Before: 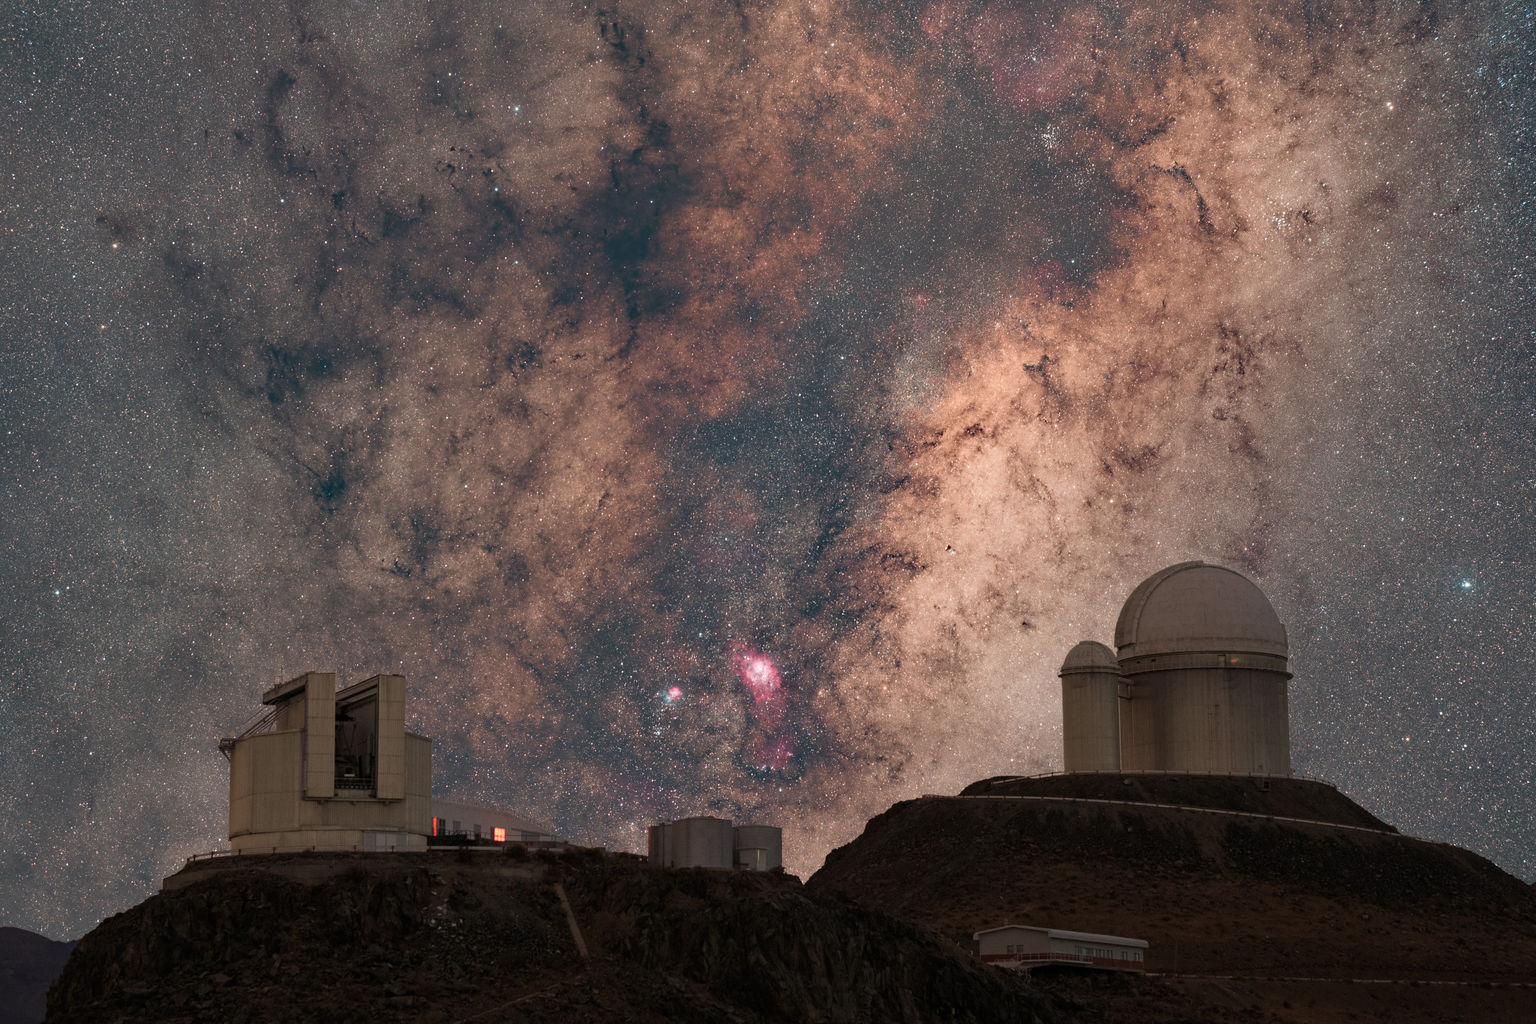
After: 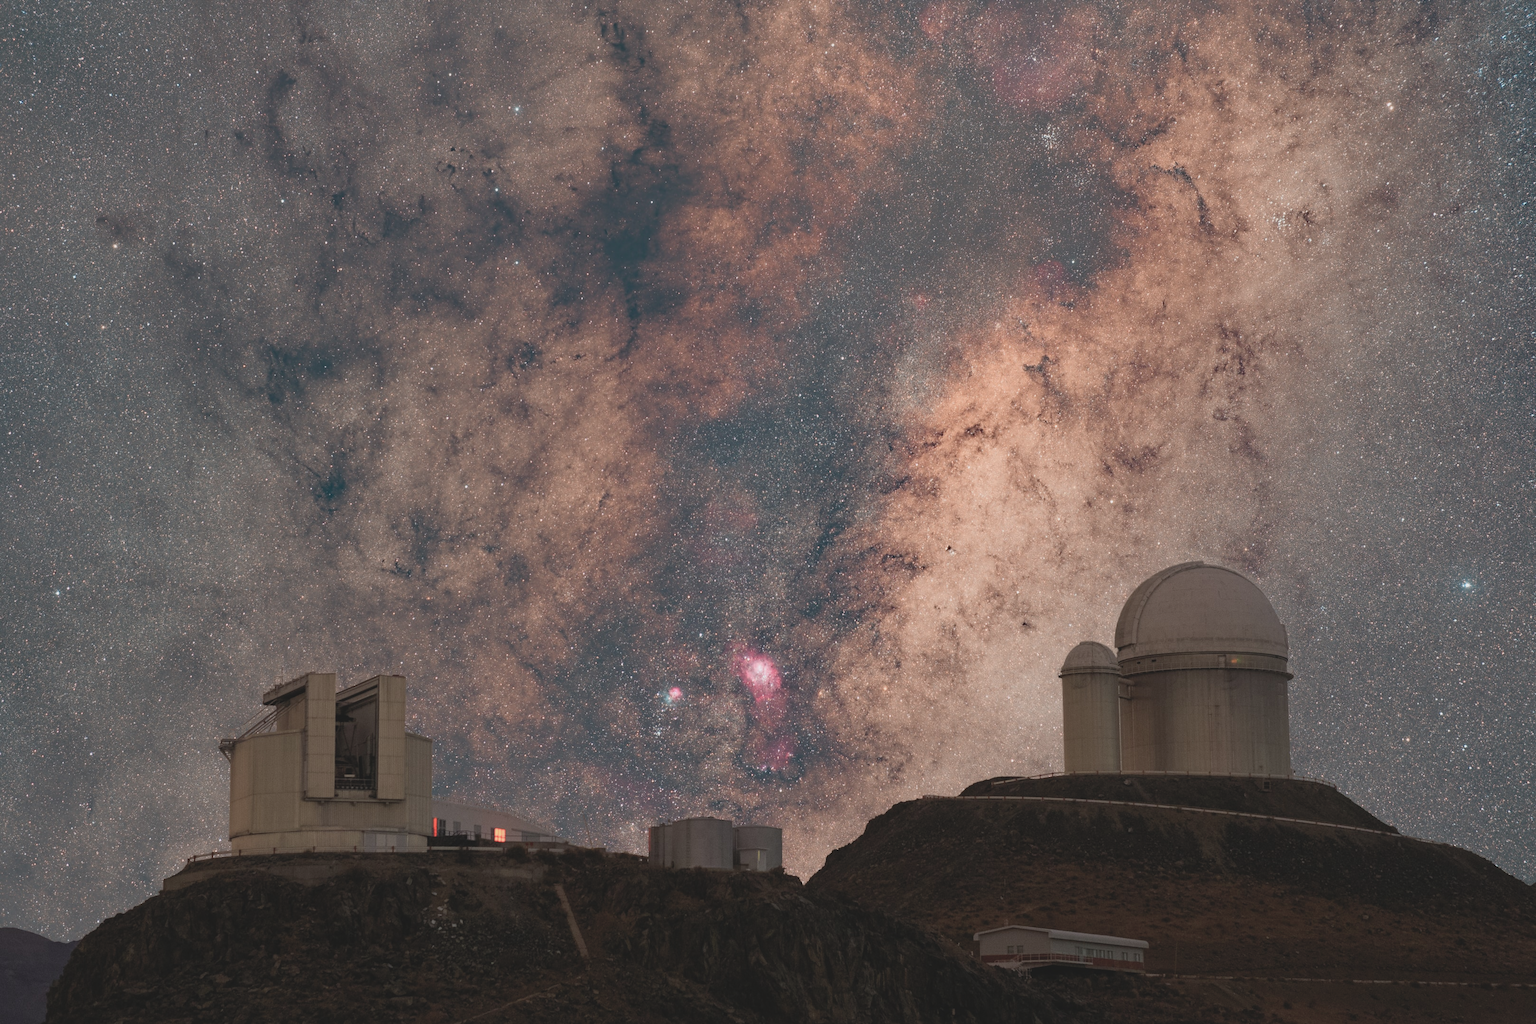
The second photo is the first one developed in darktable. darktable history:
contrast brightness saturation: contrast -0.162, brightness 0.043, saturation -0.129
